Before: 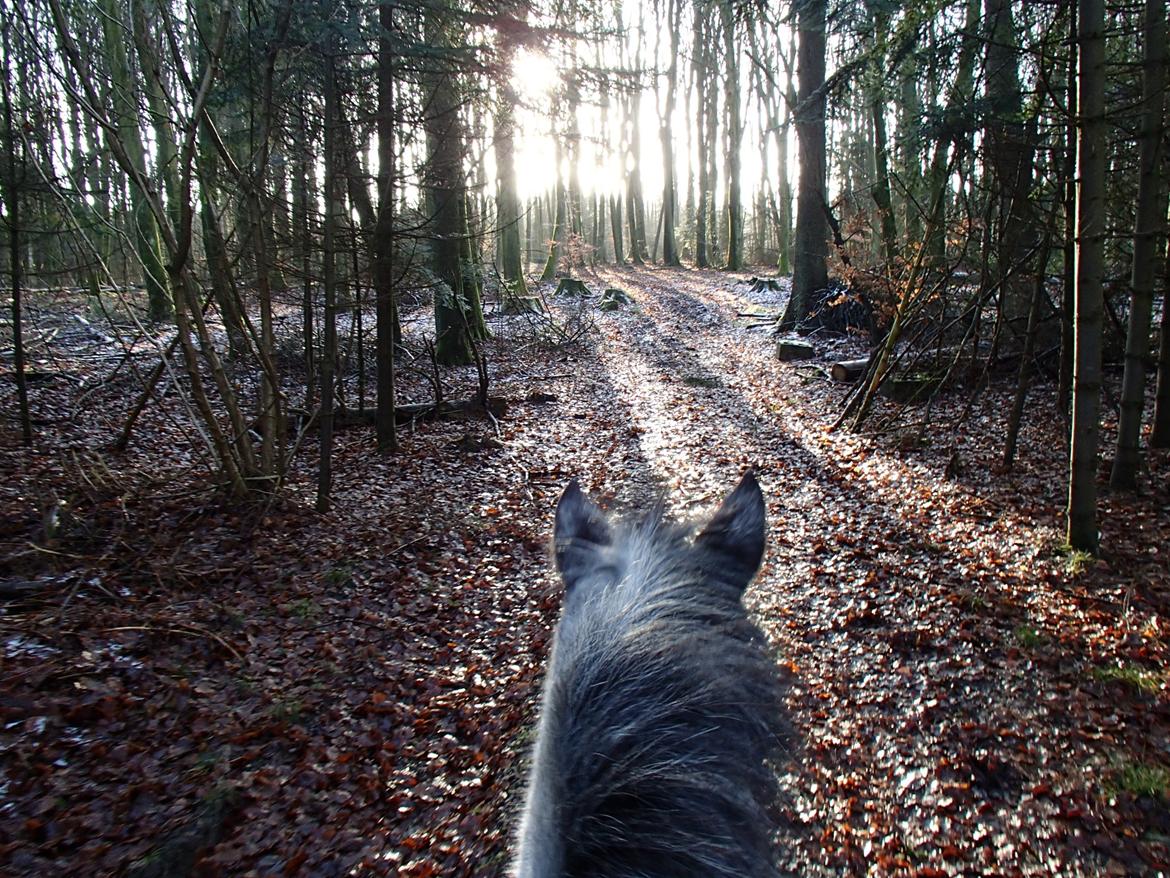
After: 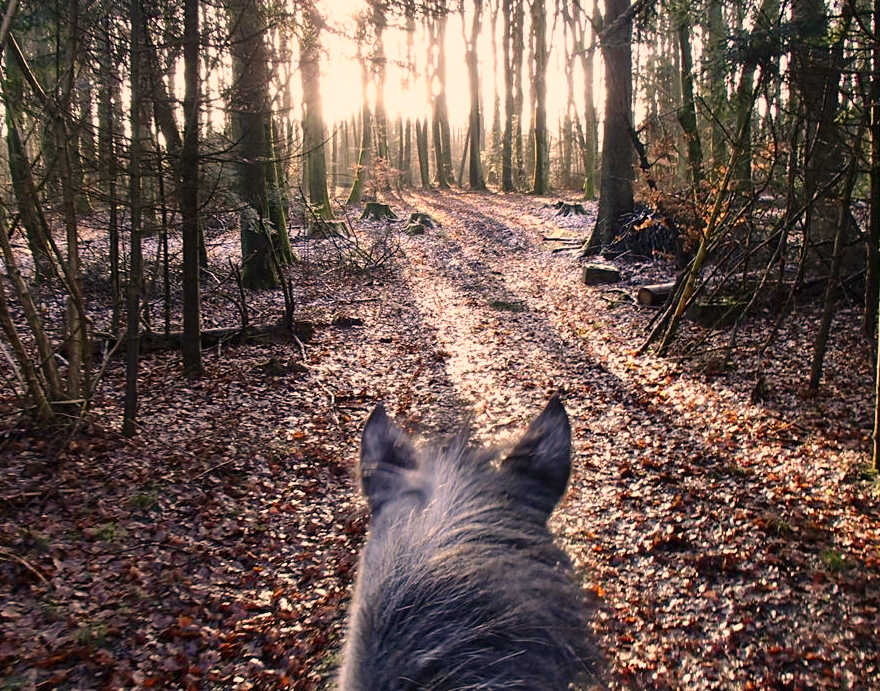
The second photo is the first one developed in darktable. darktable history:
crop: left 16.63%, top 8.703%, right 8.137%, bottom 12.483%
color correction: highlights a* 17.57, highlights b* 18.51
shadows and highlights: radius 106.64, shadows 40.69, highlights -72.5, low approximation 0.01, soften with gaussian
